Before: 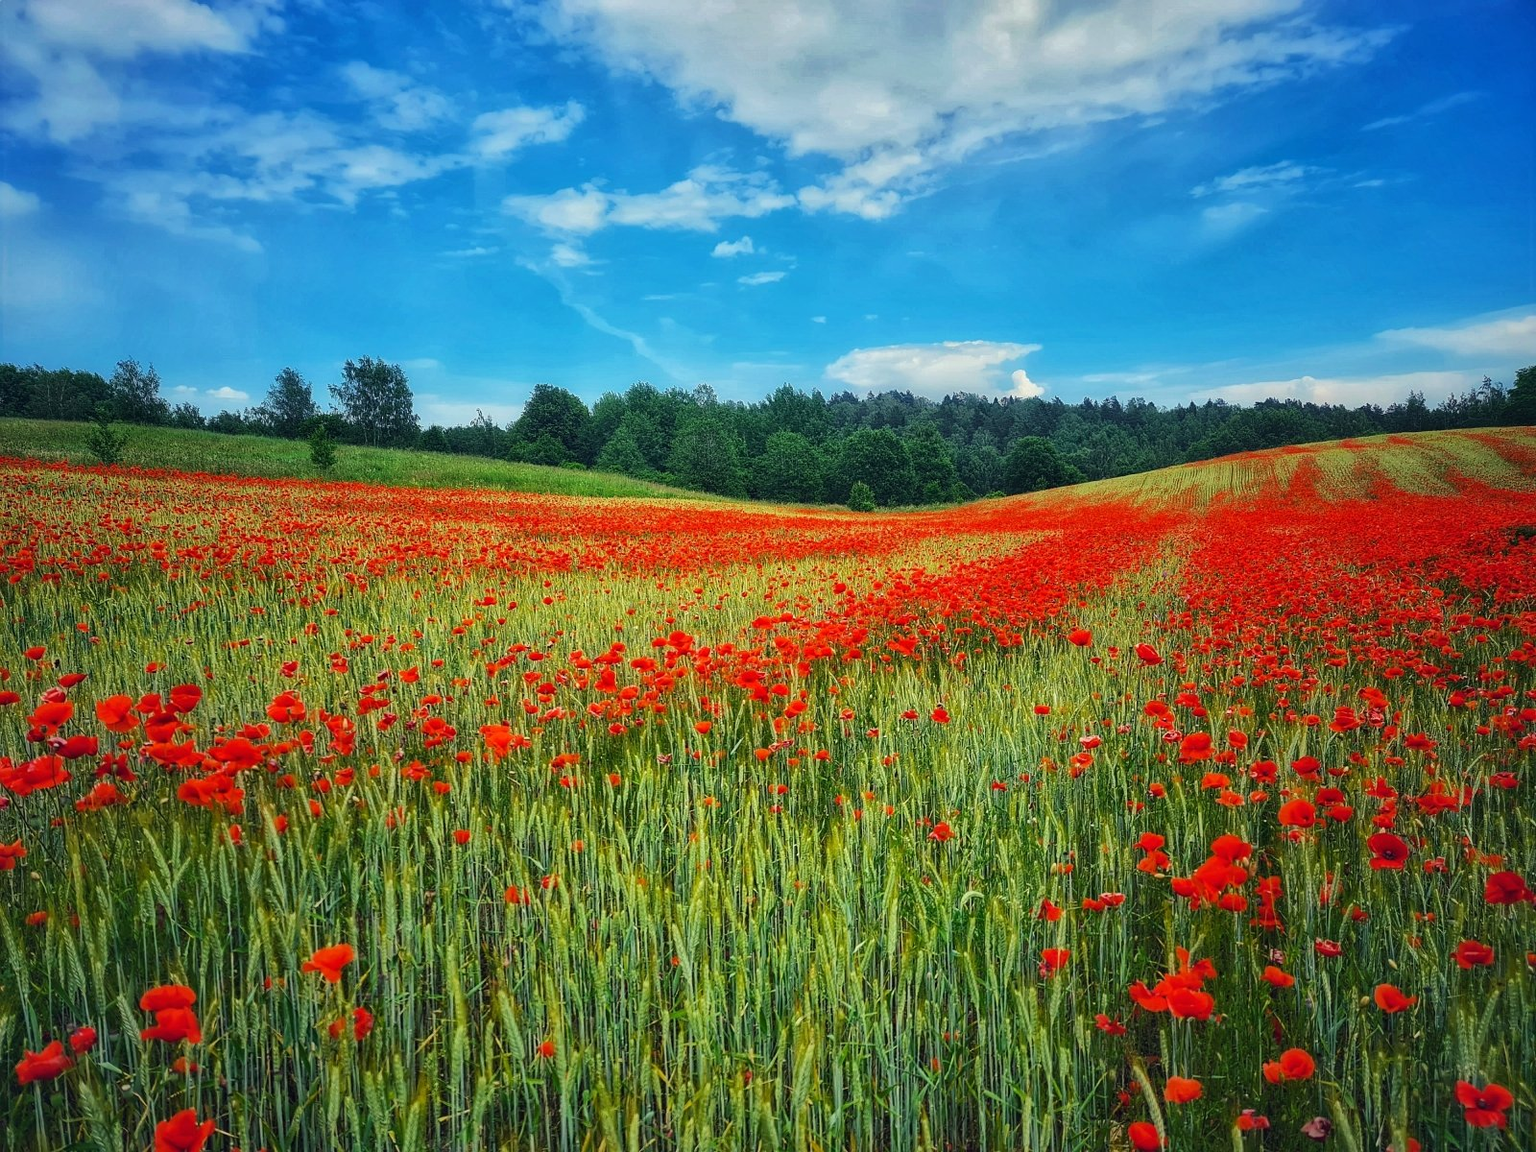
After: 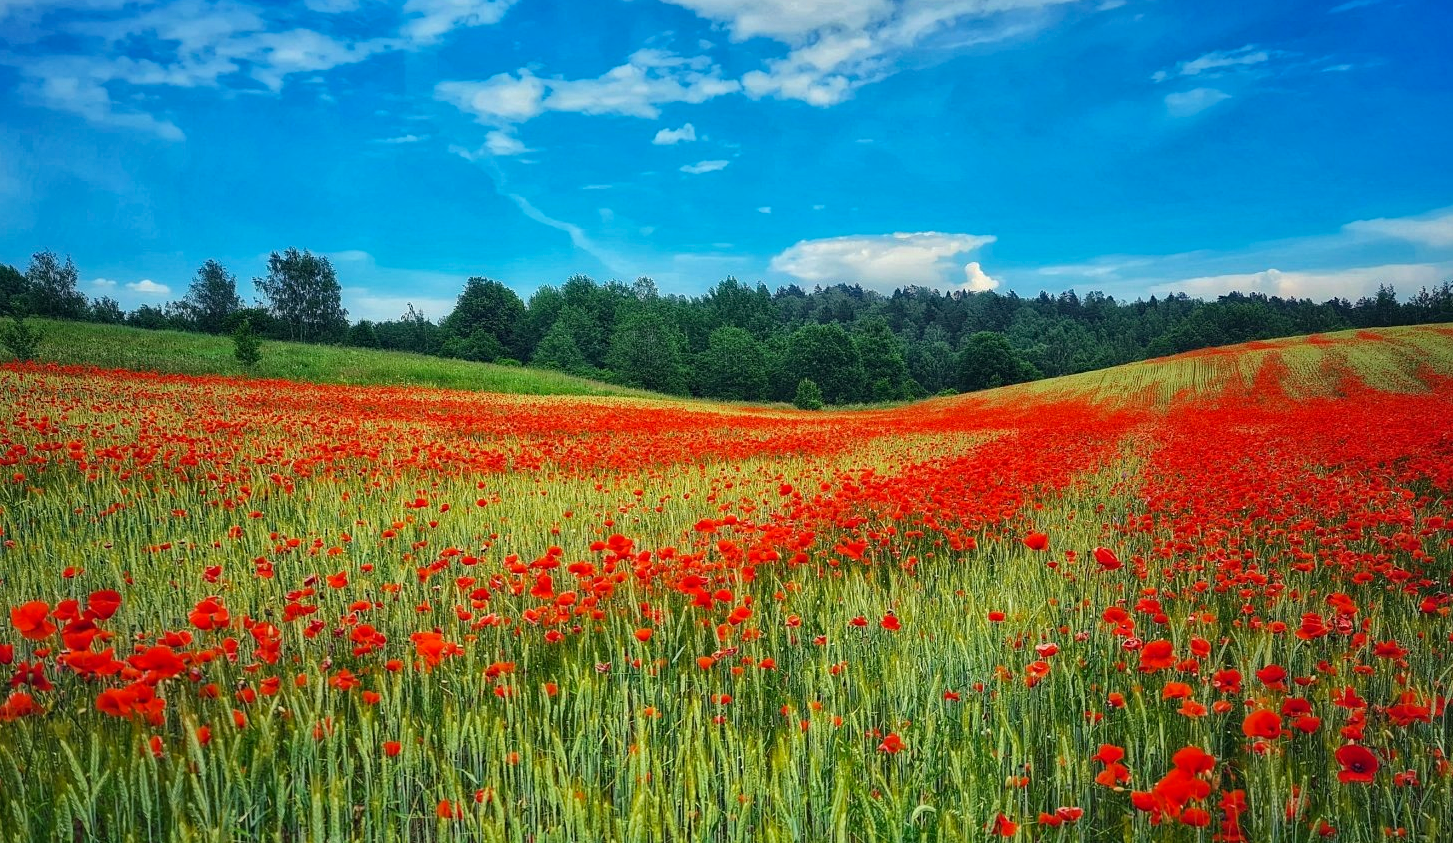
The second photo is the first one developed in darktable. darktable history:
crop: left 5.596%, top 10.314%, right 3.534%, bottom 19.395%
haze removal: strength 0.29, distance 0.25, compatibility mode true, adaptive false
